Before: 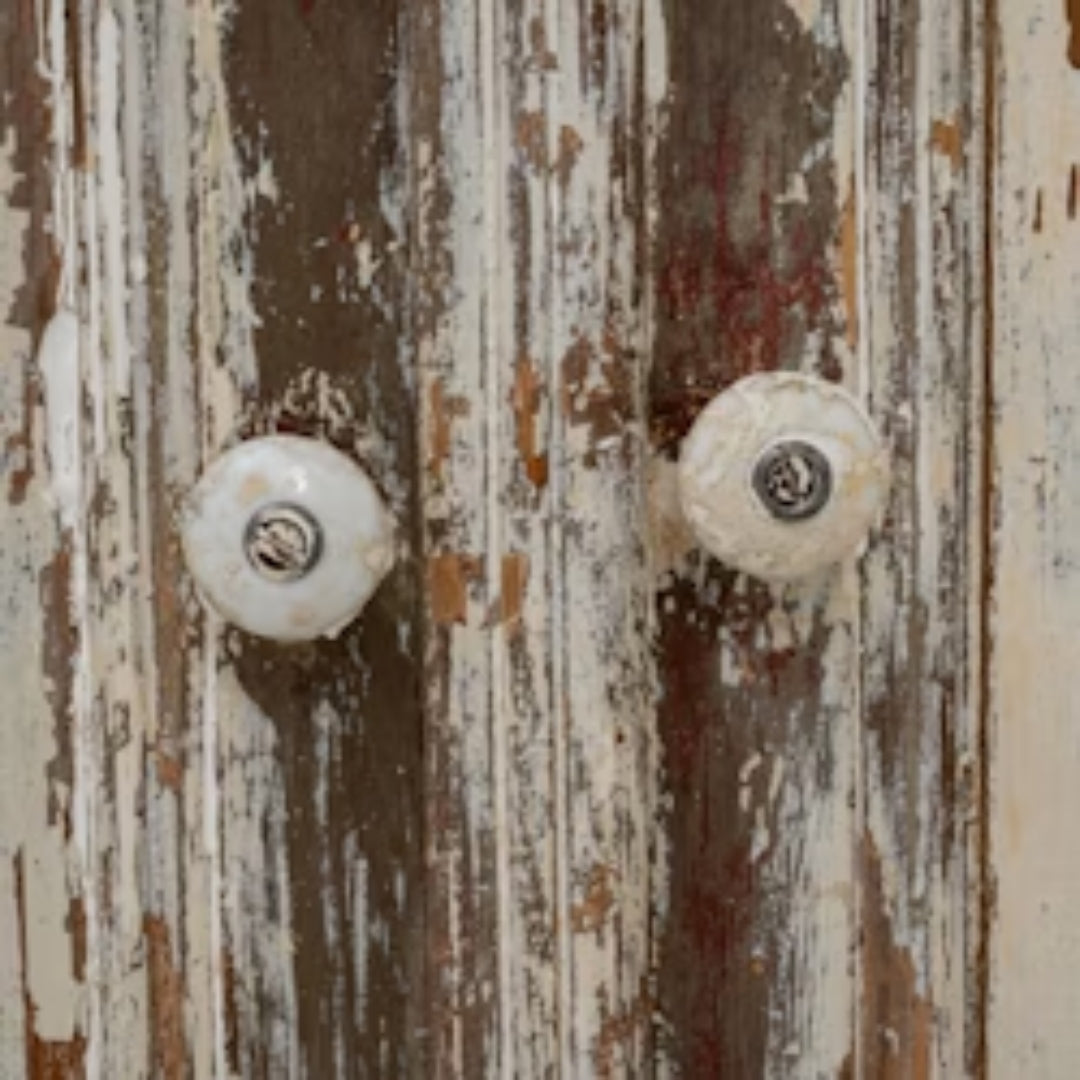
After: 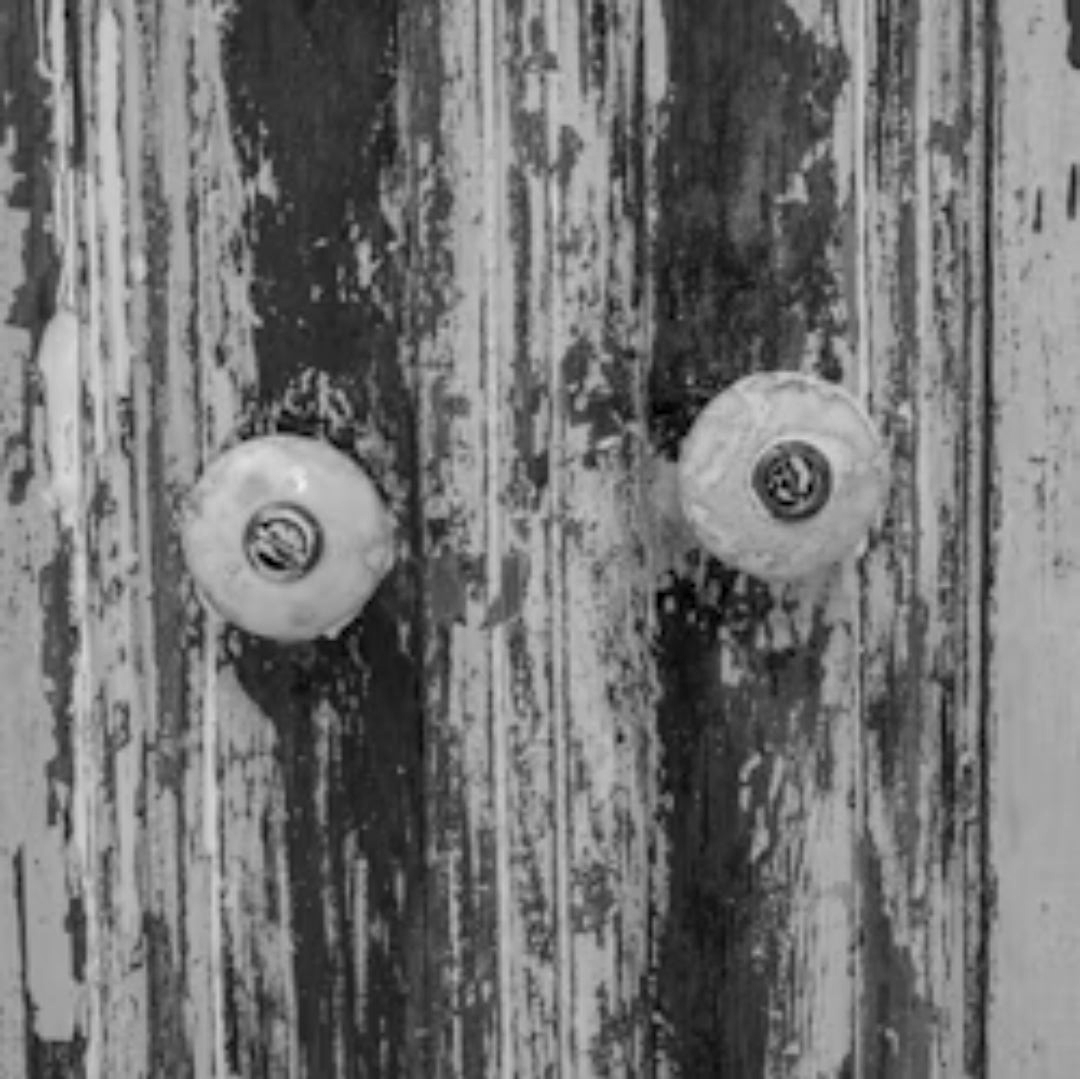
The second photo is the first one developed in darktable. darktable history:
crop: bottom 0.071%
color calibration: output gray [0.267, 0.423, 0.261, 0], x 0.354, y 0.368, temperature 4713.49 K
local contrast: on, module defaults
